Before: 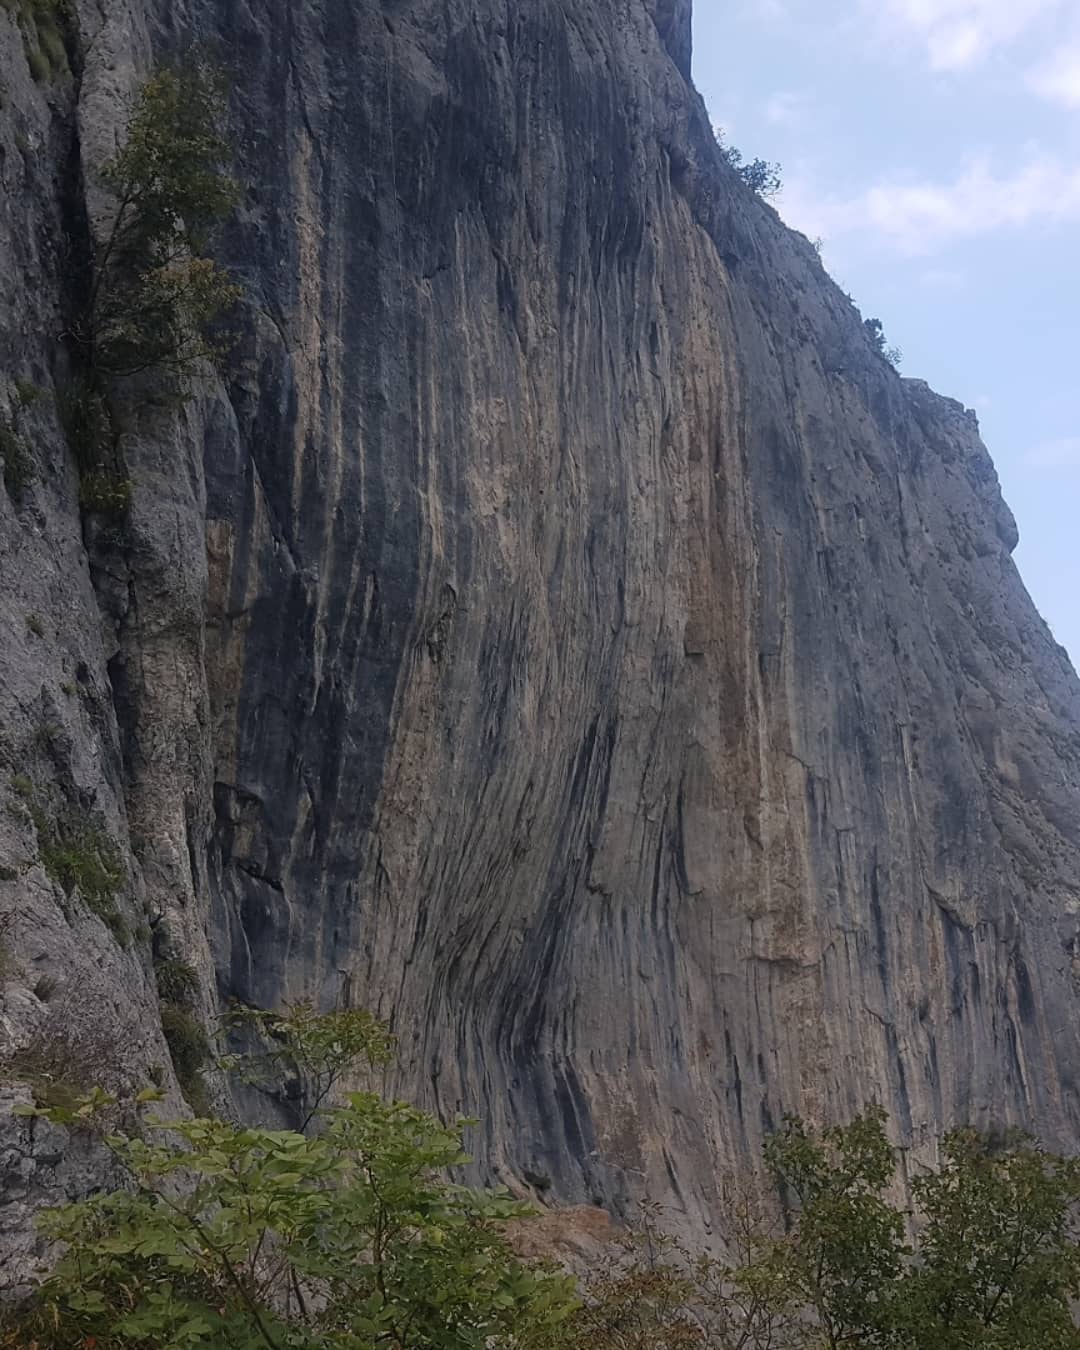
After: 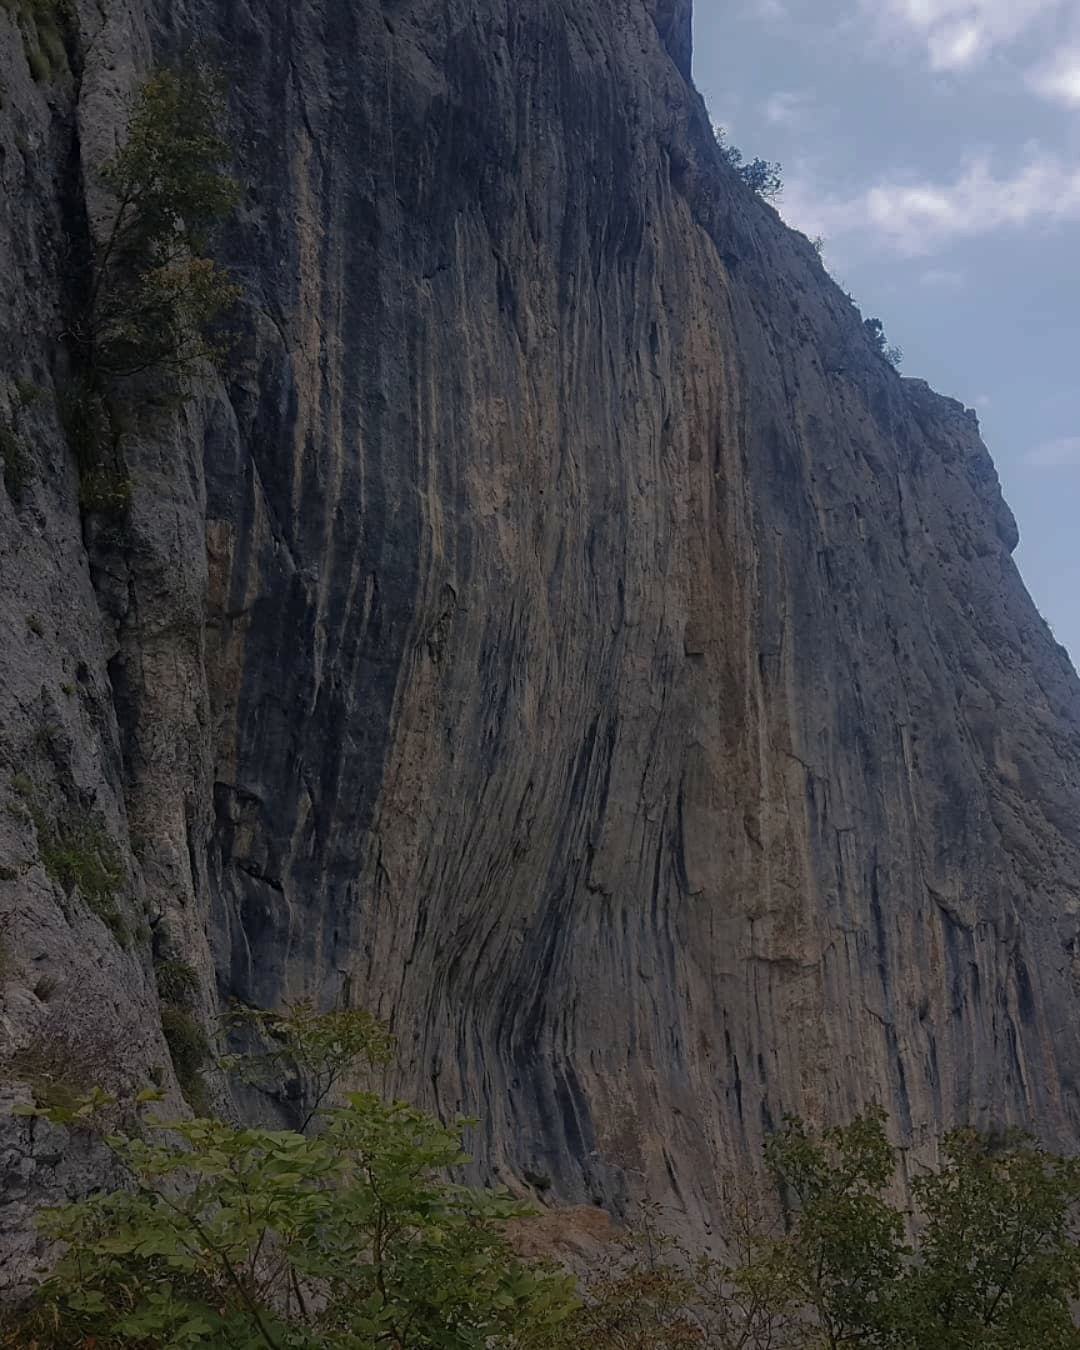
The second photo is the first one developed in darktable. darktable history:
haze removal: compatibility mode true, adaptive false
base curve: curves: ch0 [(0, 0) (0.826, 0.587) (1, 1)]
